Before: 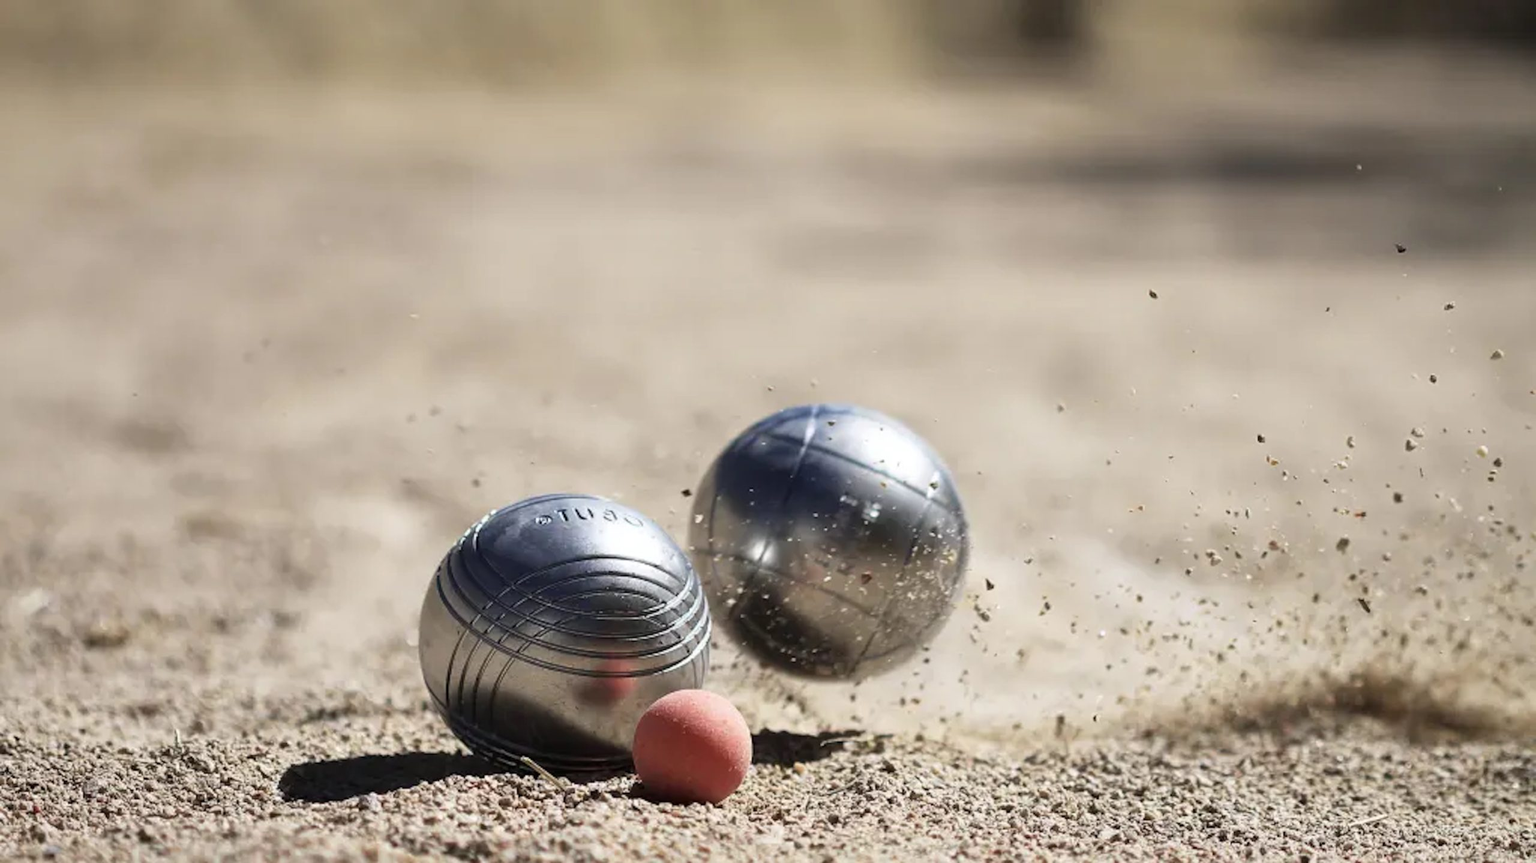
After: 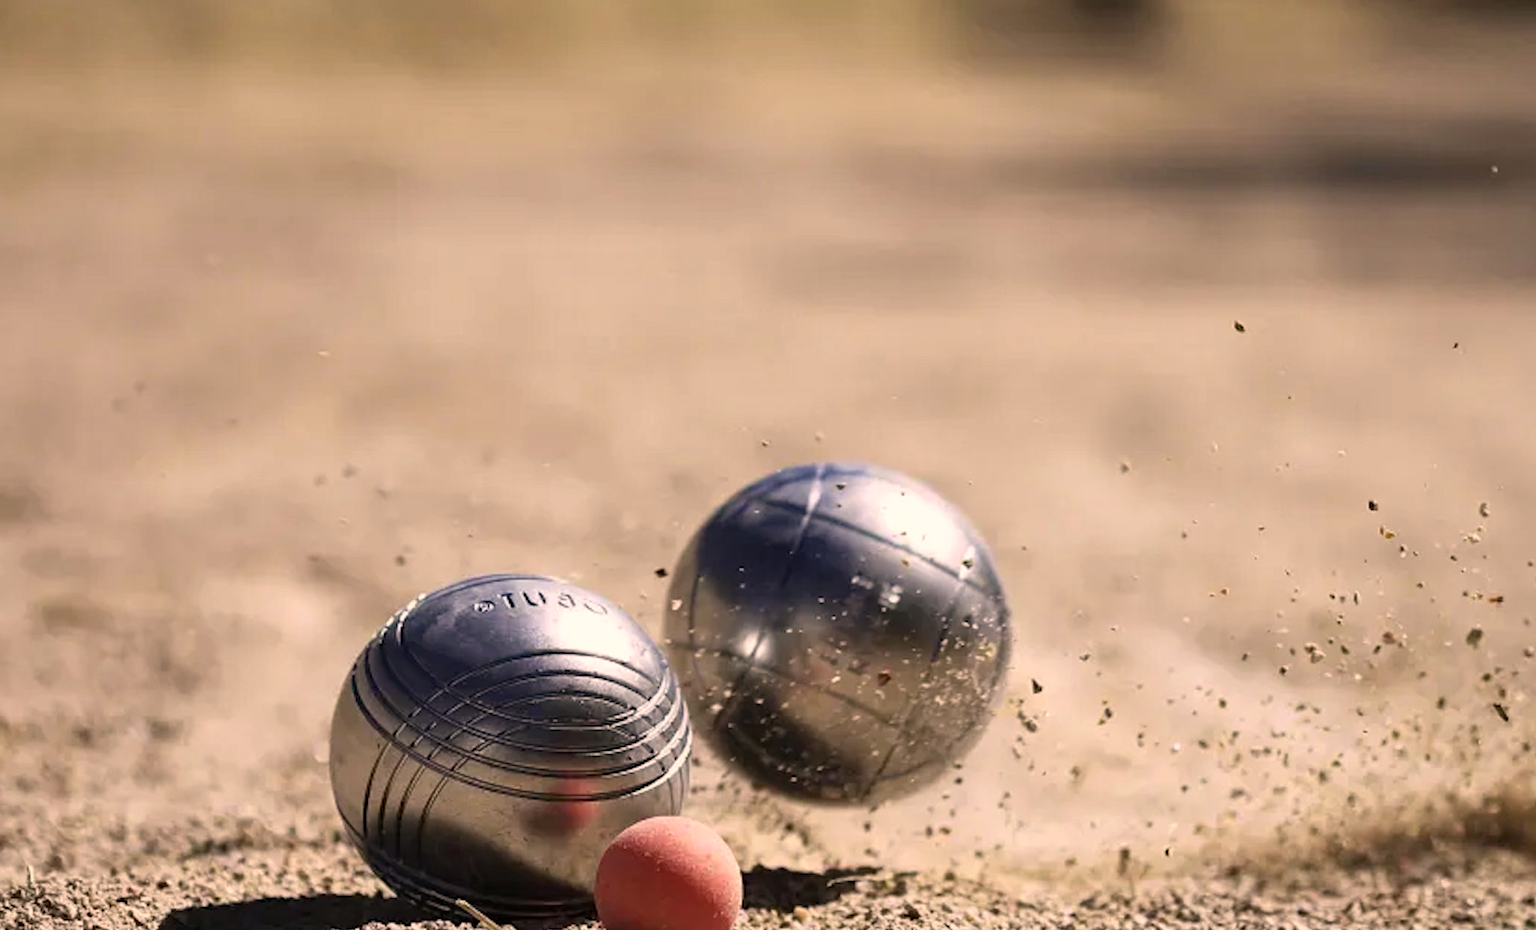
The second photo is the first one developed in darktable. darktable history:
color correction: highlights a* 11.27, highlights b* 11.65
haze removal: compatibility mode true, adaptive false
crop: left 9.992%, top 3.577%, right 9.305%, bottom 9.4%
